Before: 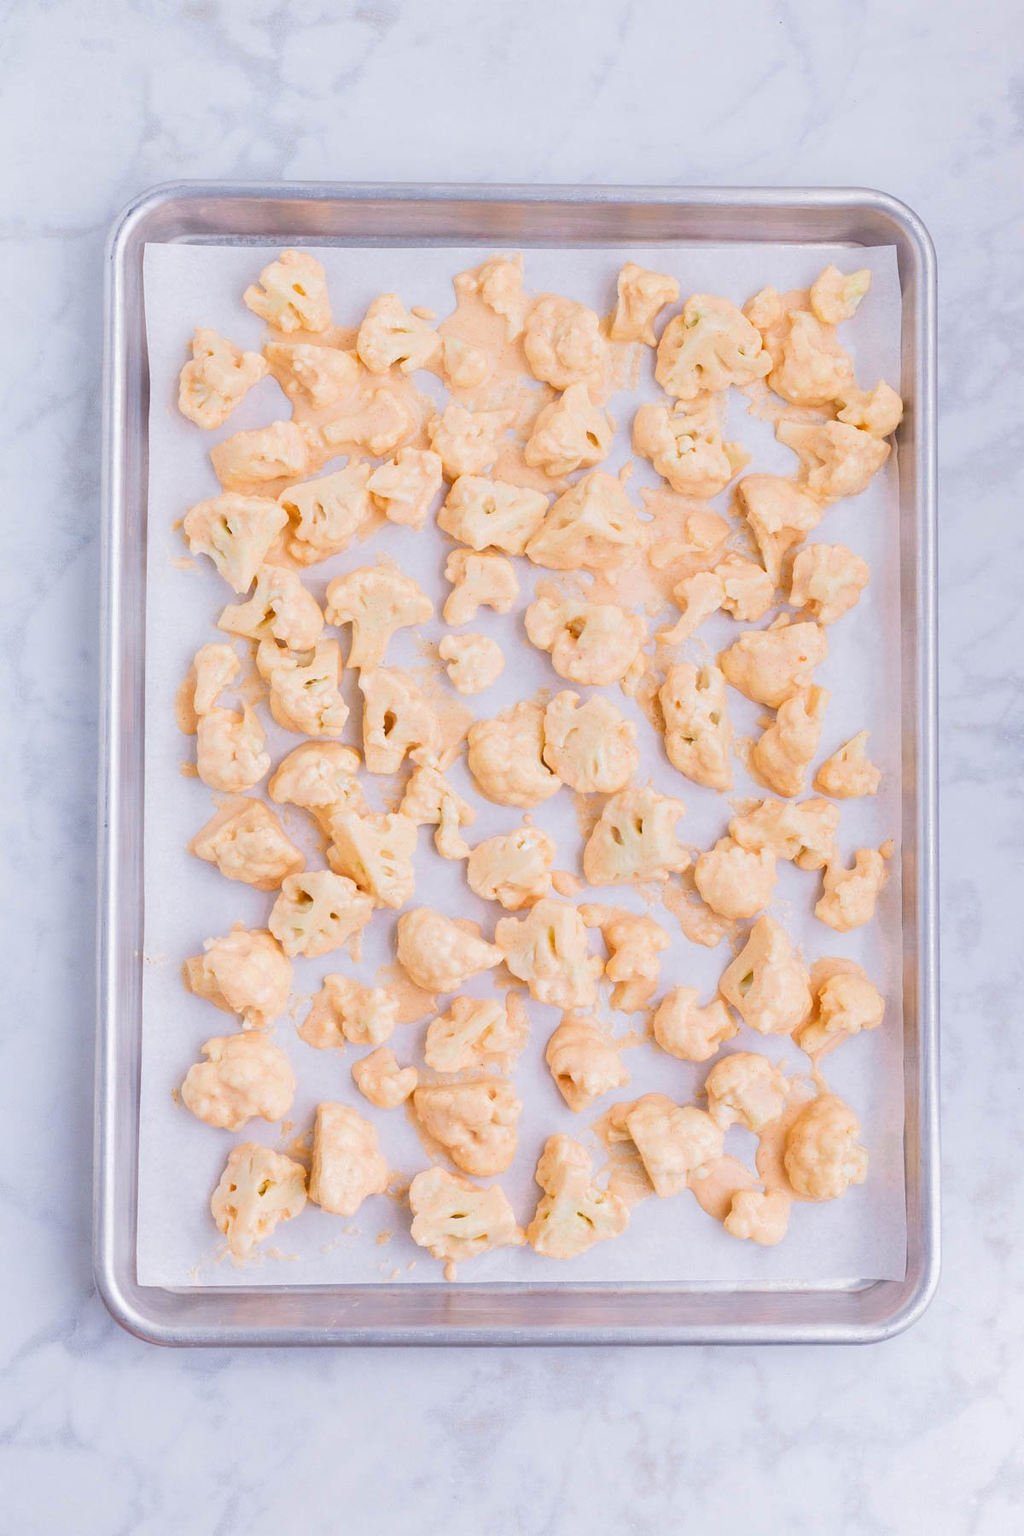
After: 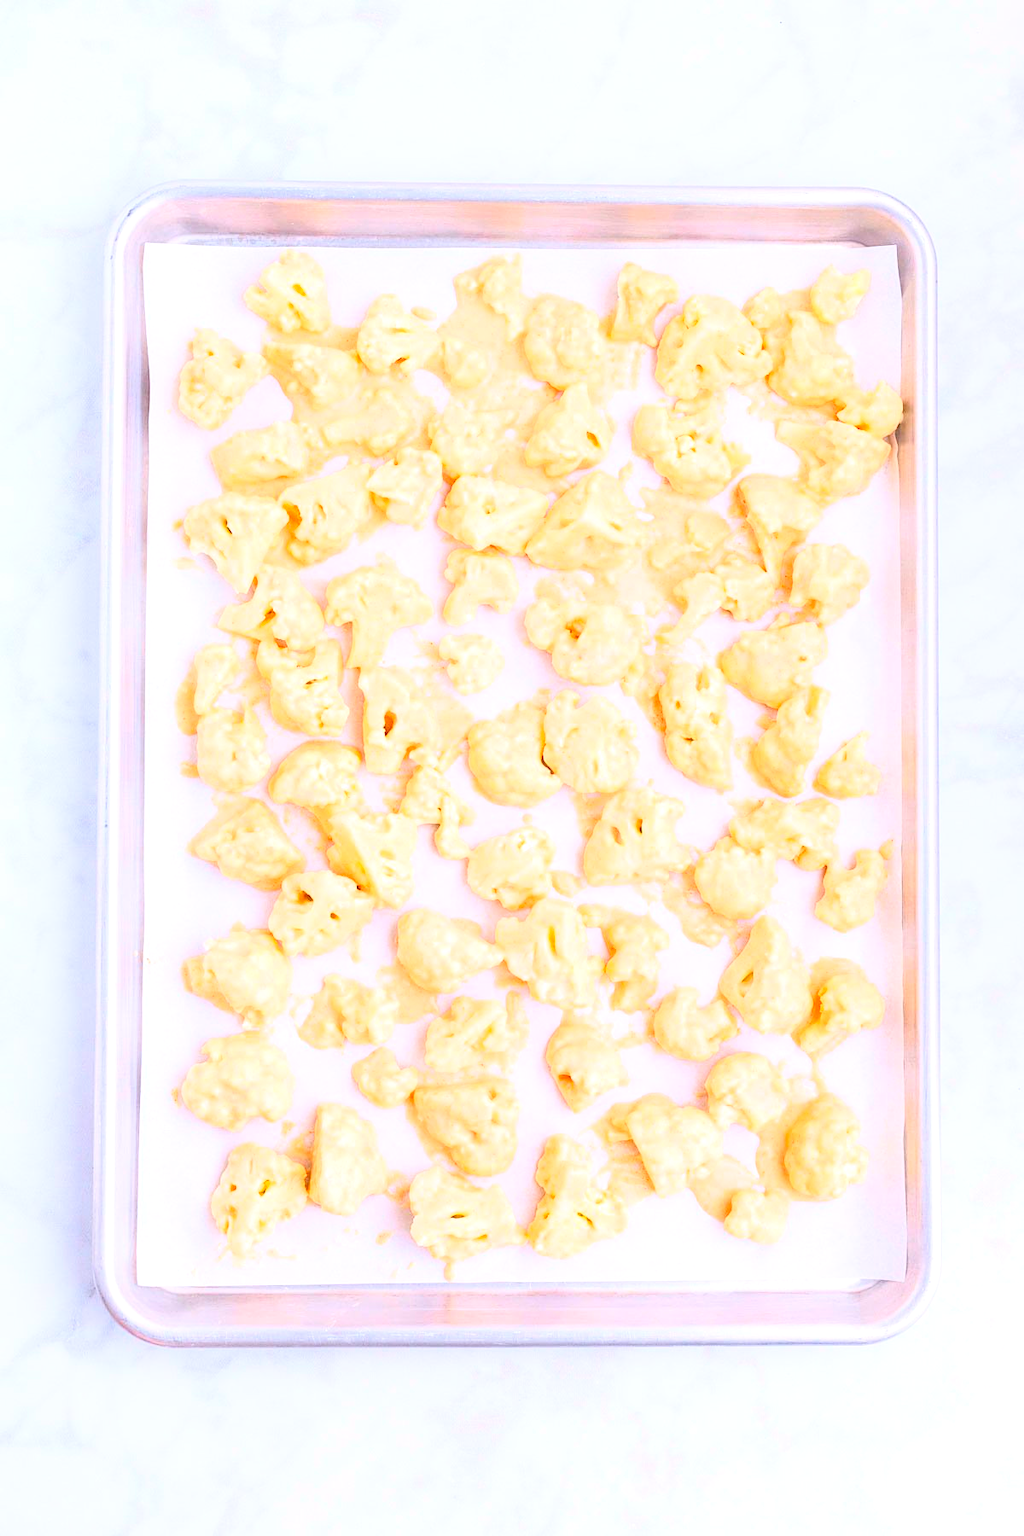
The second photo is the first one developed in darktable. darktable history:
exposure: exposure 0.566 EV, compensate highlight preservation false
sharpen: amount 0.205
contrast brightness saturation: contrast 0.24, brightness 0.268, saturation 0.388
